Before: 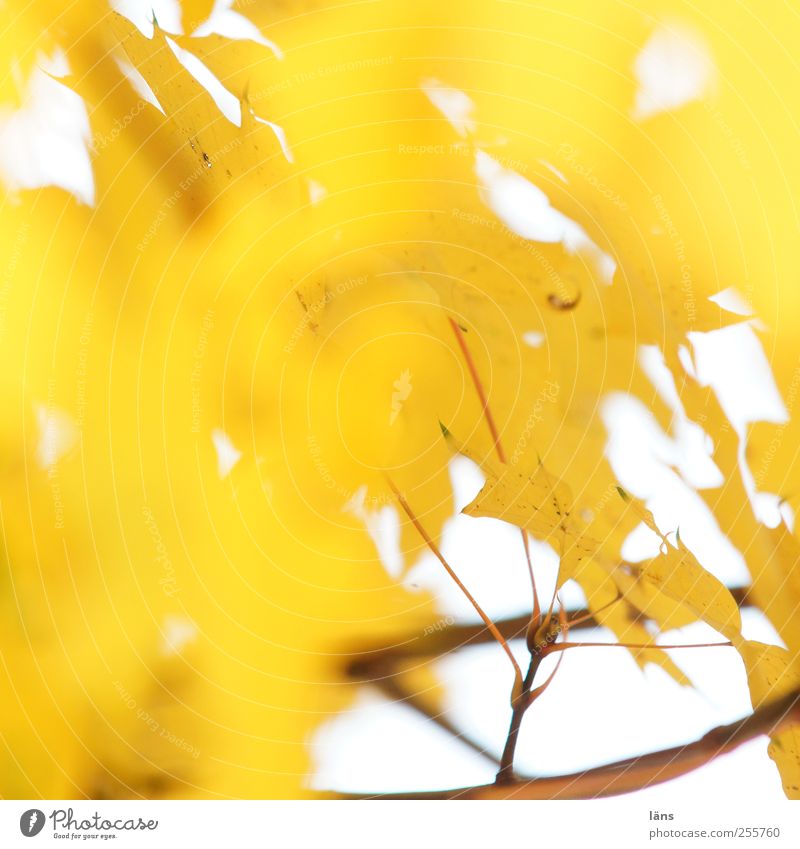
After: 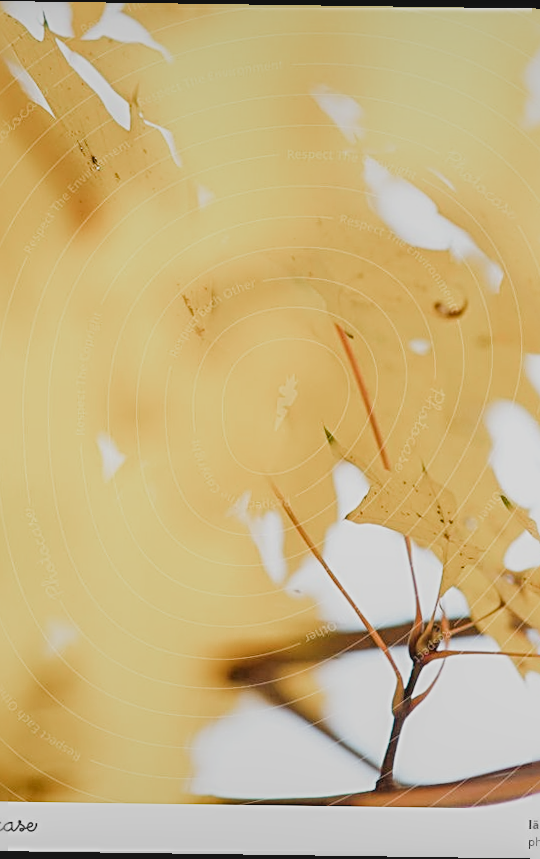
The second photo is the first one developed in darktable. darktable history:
local contrast: detail 110%
crop and rotate: left 15.055%, right 18.278%
sharpen: radius 3.025, amount 0.757
contrast brightness saturation: contrast 0.01, saturation -0.05
rotate and perspective: rotation 0.8°, automatic cropping off
filmic rgb: middle gray luminance 18.42%, black relative exposure -11.25 EV, white relative exposure 3.75 EV, threshold 6 EV, target black luminance 0%, hardness 5.87, latitude 57.4%, contrast 0.963, shadows ↔ highlights balance 49.98%, add noise in highlights 0, preserve chrominance luminance Y, color science v3 (2019), use custom middle-gray values true, iterations of high-quality reconstruction 0, contrast in highlights soft, enable highlight reconstruction true
